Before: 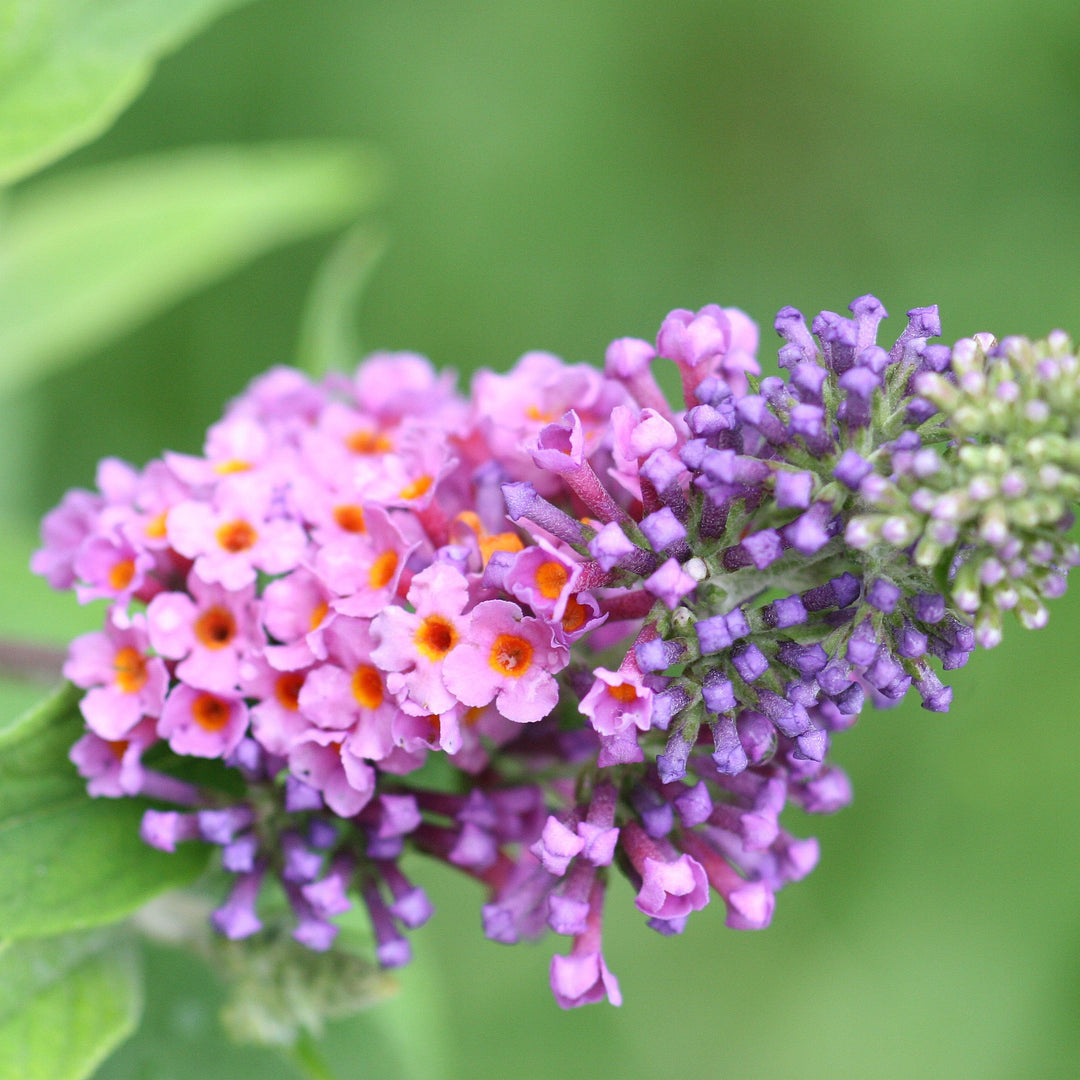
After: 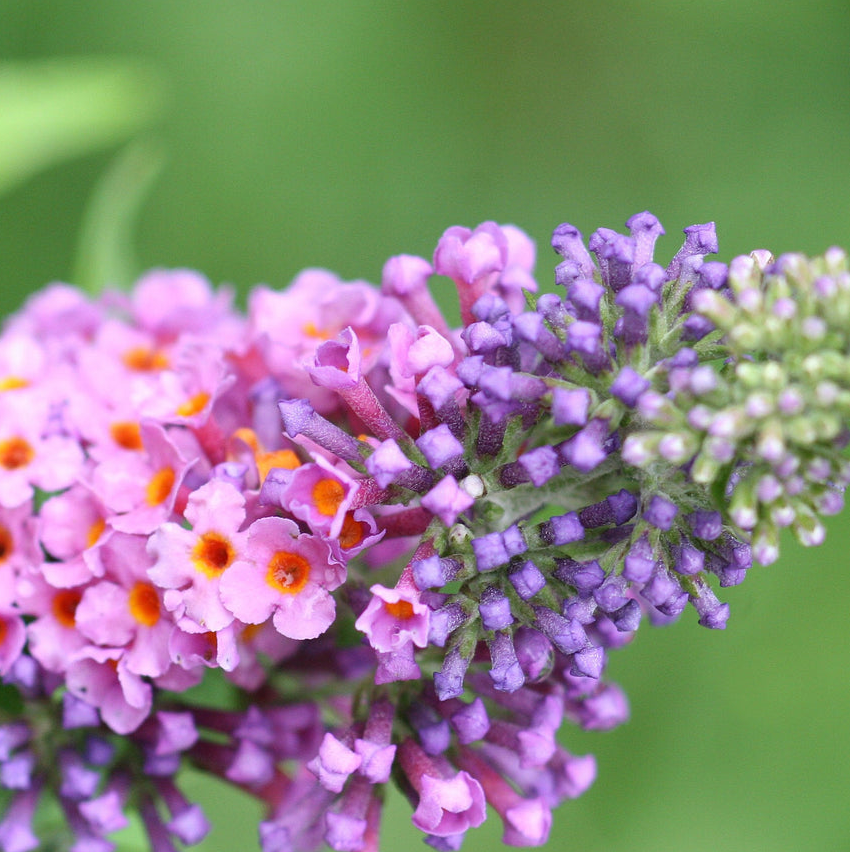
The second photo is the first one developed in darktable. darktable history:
crop and rotate: left 20.812%, top 7.803%, right 0.428%, bottom 13.301%
exposure: compensate highlight preservation false
